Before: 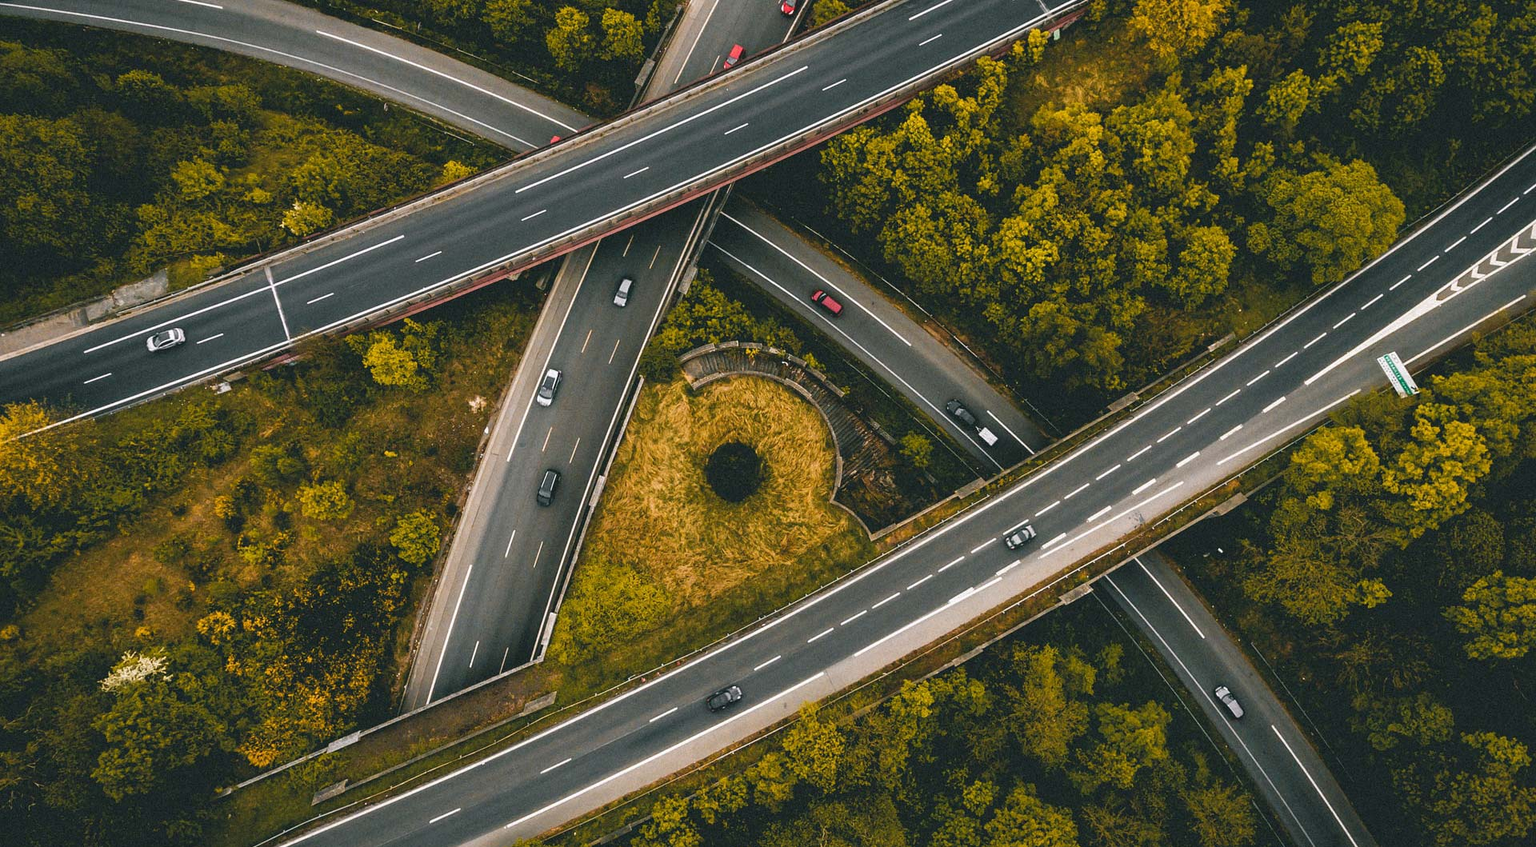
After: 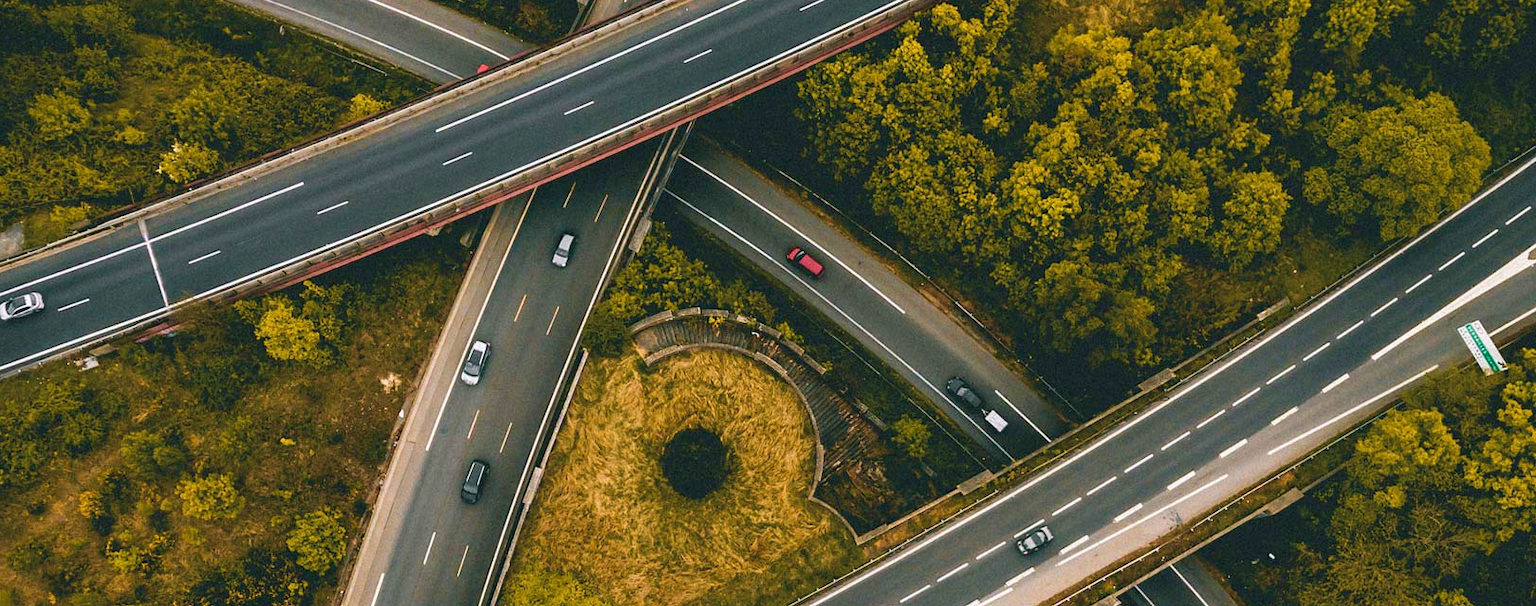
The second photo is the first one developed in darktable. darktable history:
velvia: strength 45.24%
crop and rotate: left 9.64%, top 9.731%, right 6.031%, bottom 29.929%
